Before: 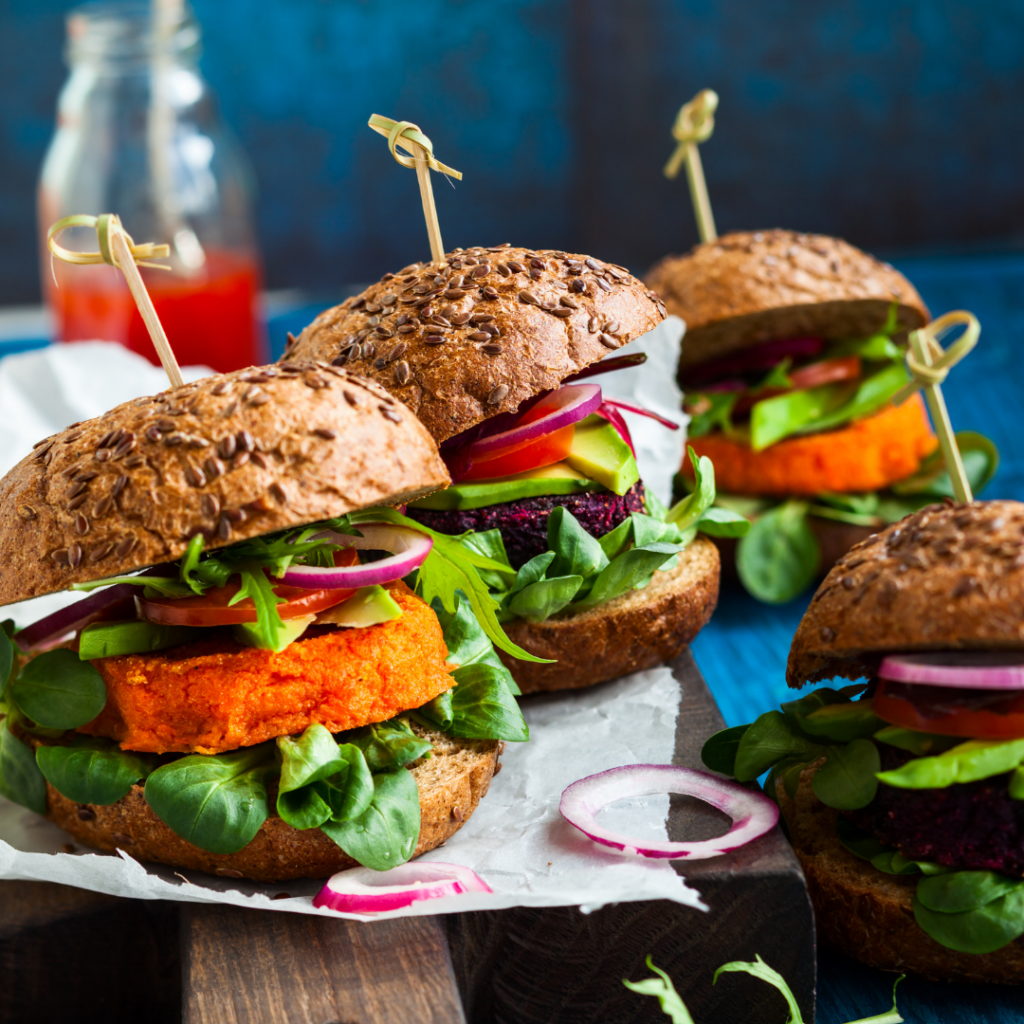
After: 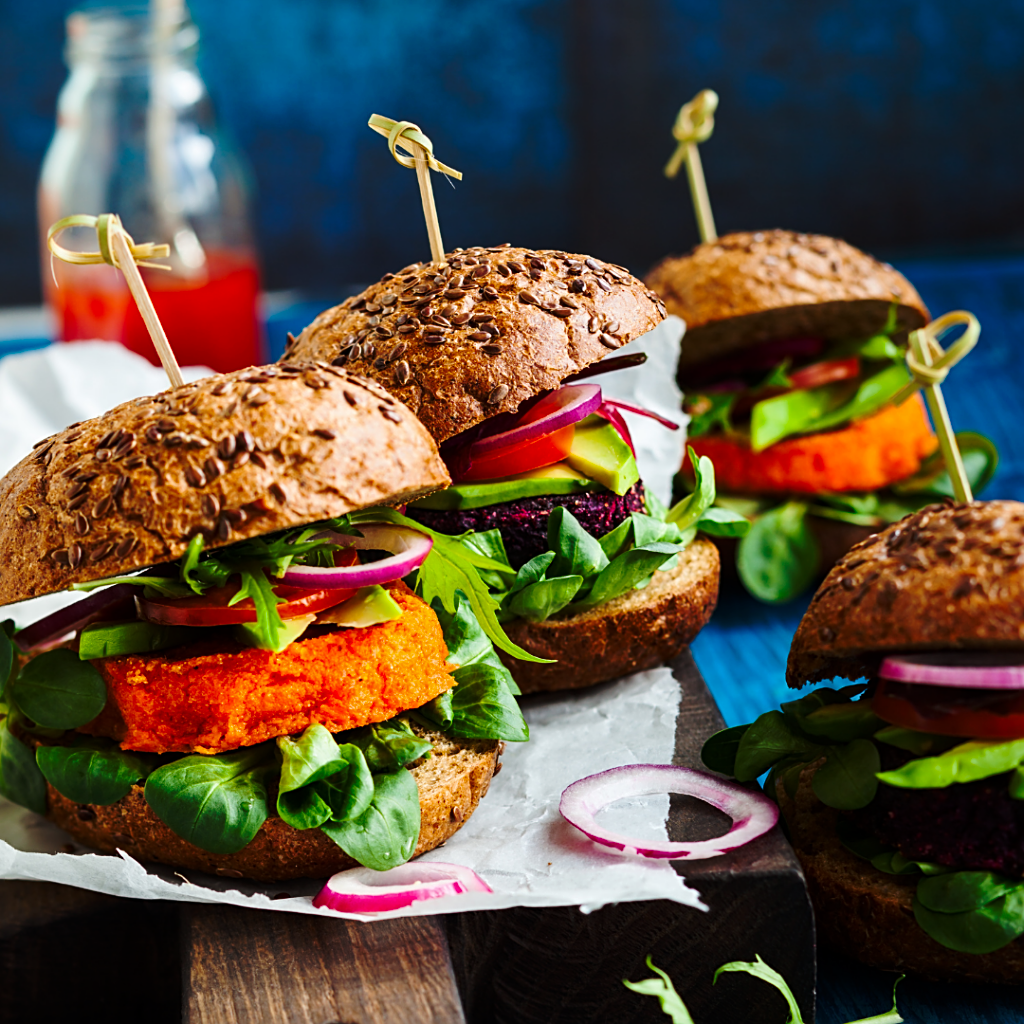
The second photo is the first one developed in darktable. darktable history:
sharpen: on, module defaults
base curve: curves: ch0 [(0, 0) (0.073, 0.04) (0.157, 0.139) (0.492, 0.492) (0.758, 0.758) (1, 1)], preserve colors none
